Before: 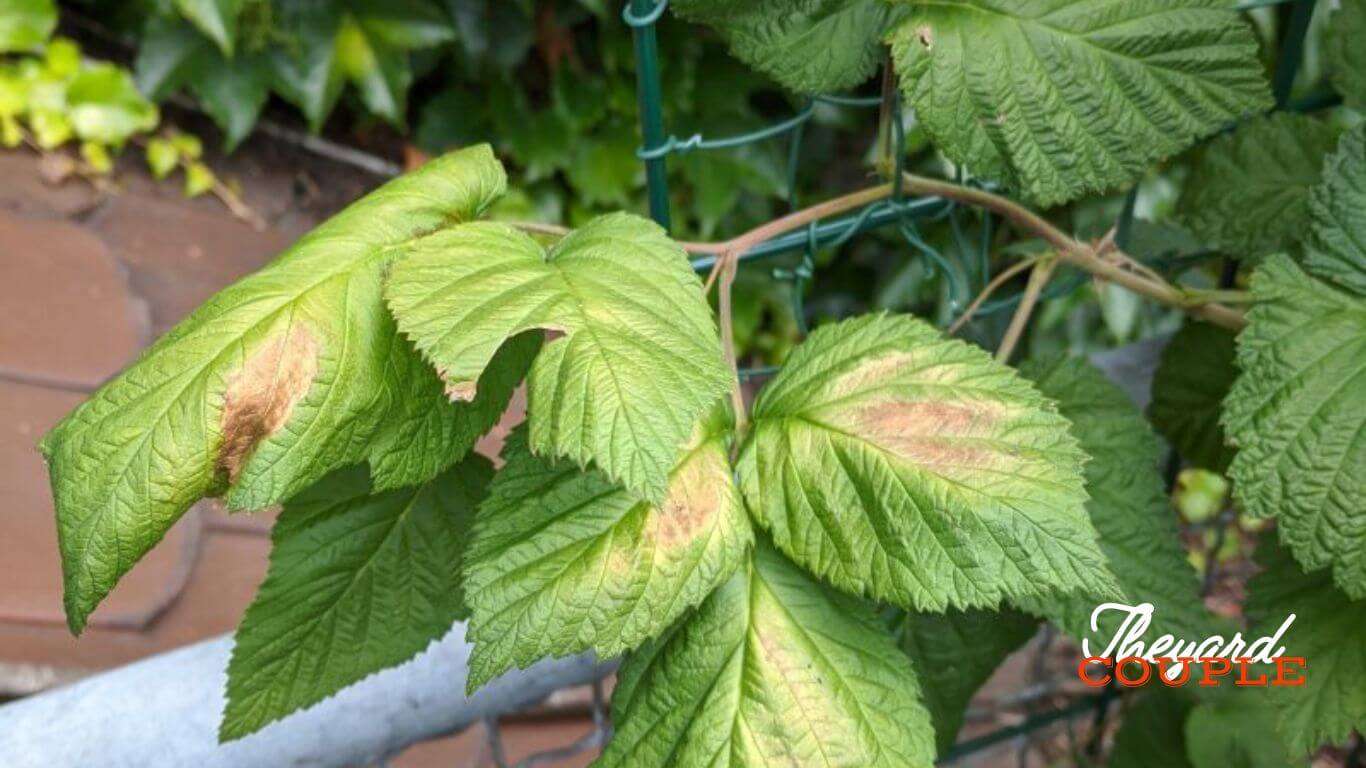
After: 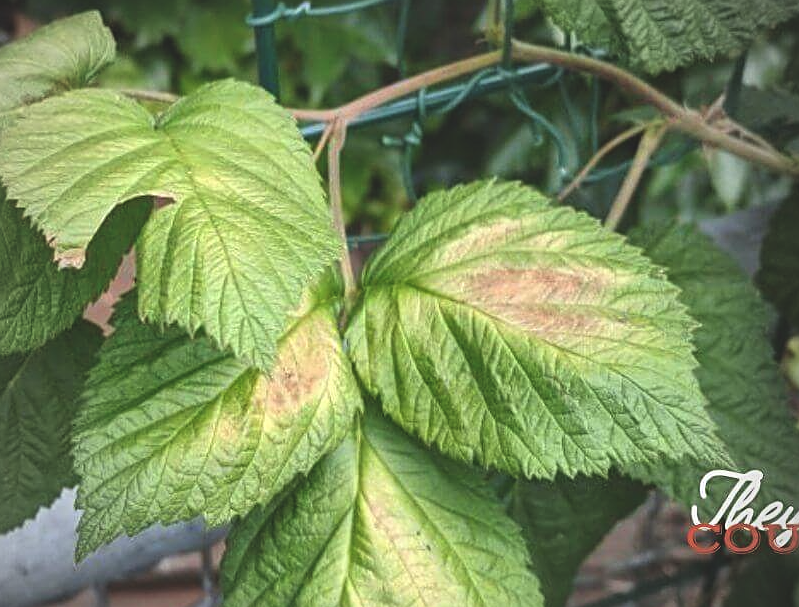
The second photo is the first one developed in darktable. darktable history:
vignetting: fall-off start 74.61%, fall-off radius 65.92%, brightness -0.451, saturation -0.689
local contrast: mode bilateral grid, contrast 24, coarseness 51, detail 124%, midtone range 0.2
sharpen: on, module defaults
crop and rotate: left 28.683%, top 17.324%, right 12.782%, bottom 3.513%
exposure: black level correction -0.026, exposure -0.117 EV, compensate highlight preservation false
